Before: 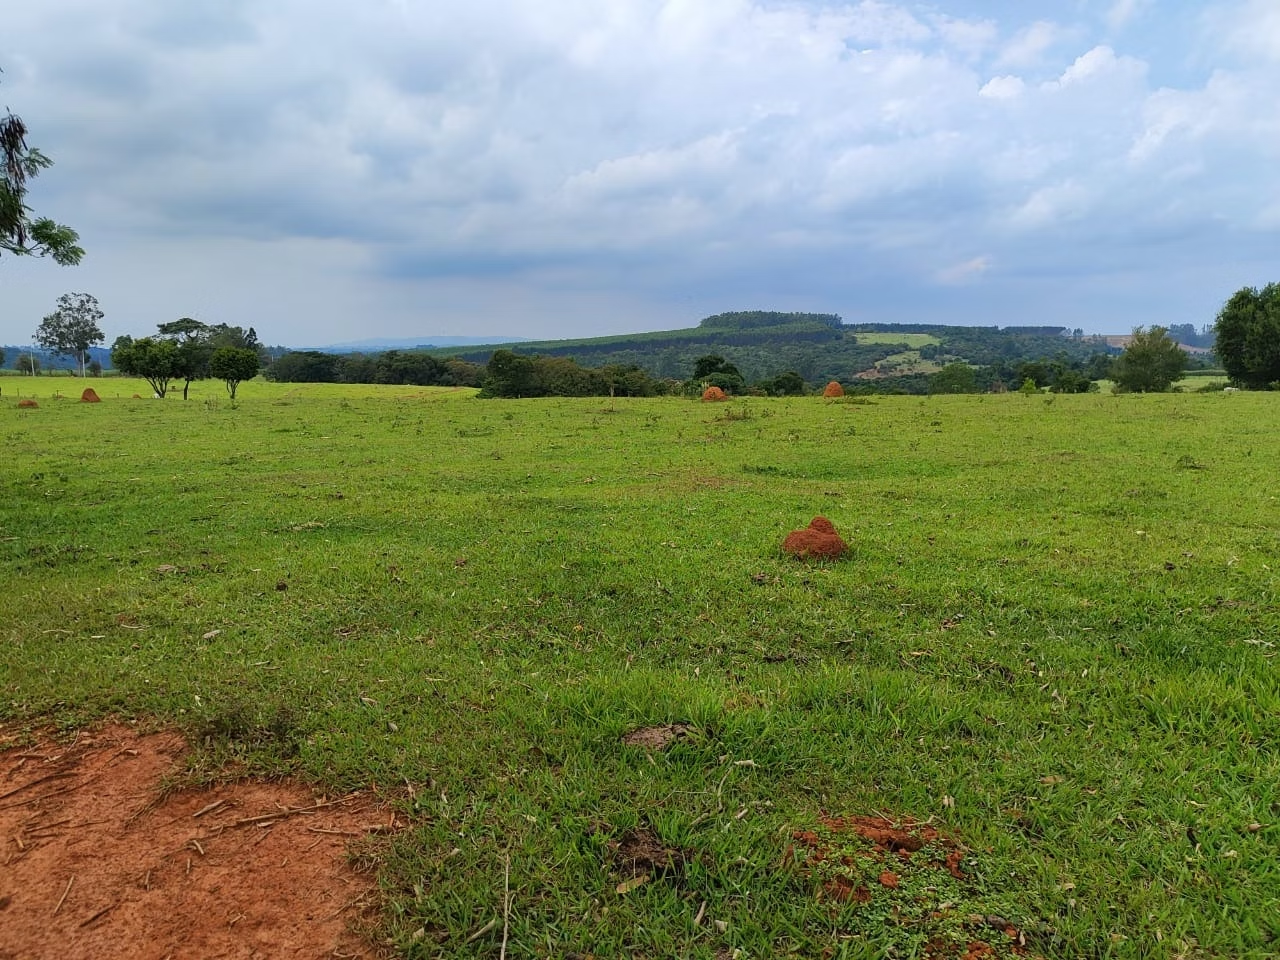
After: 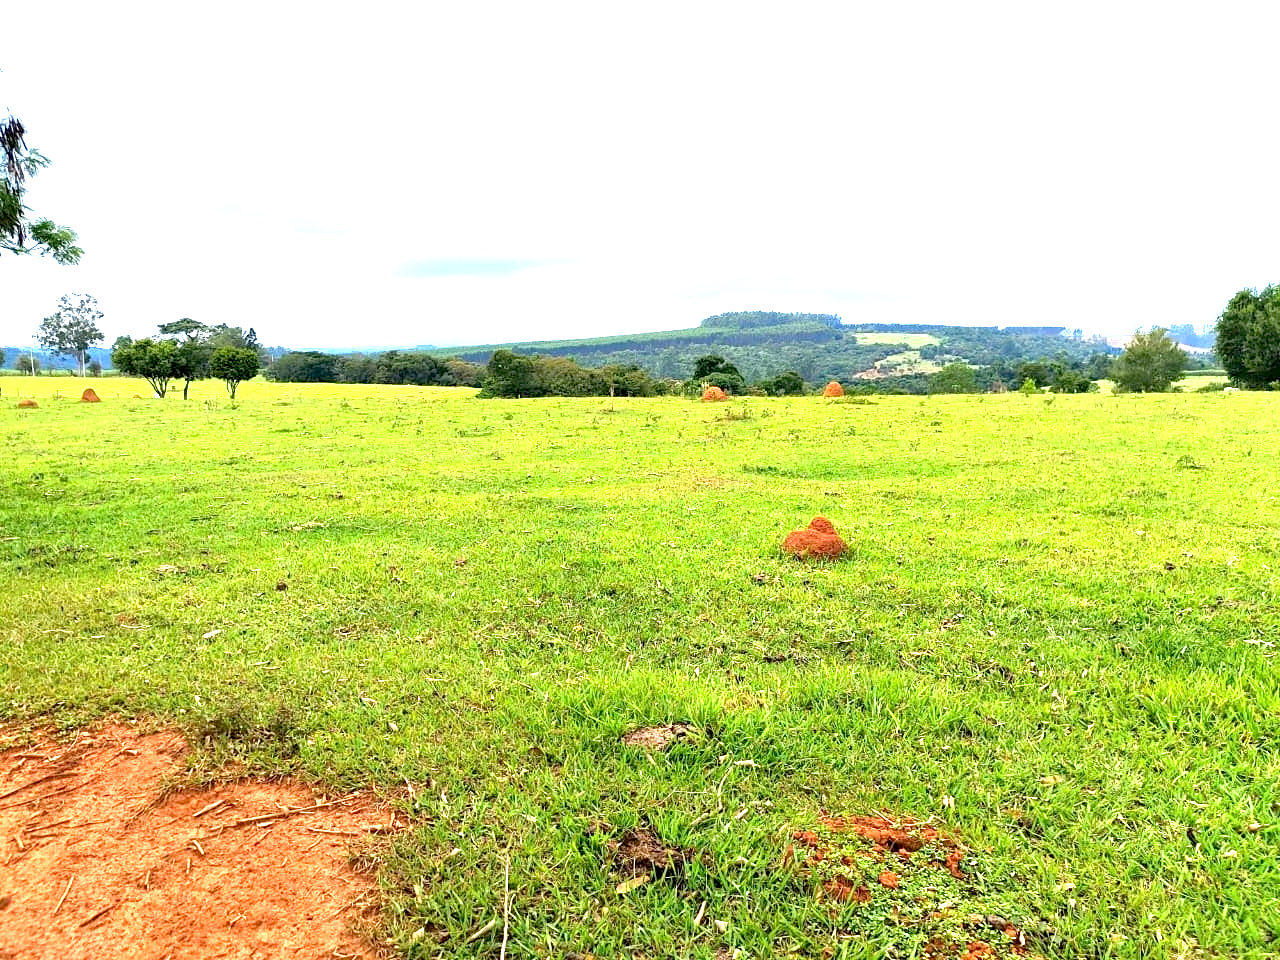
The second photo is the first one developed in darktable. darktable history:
exposure: black level correction 0.005, exposure 2.076 EV, compensate highlight preservation false
